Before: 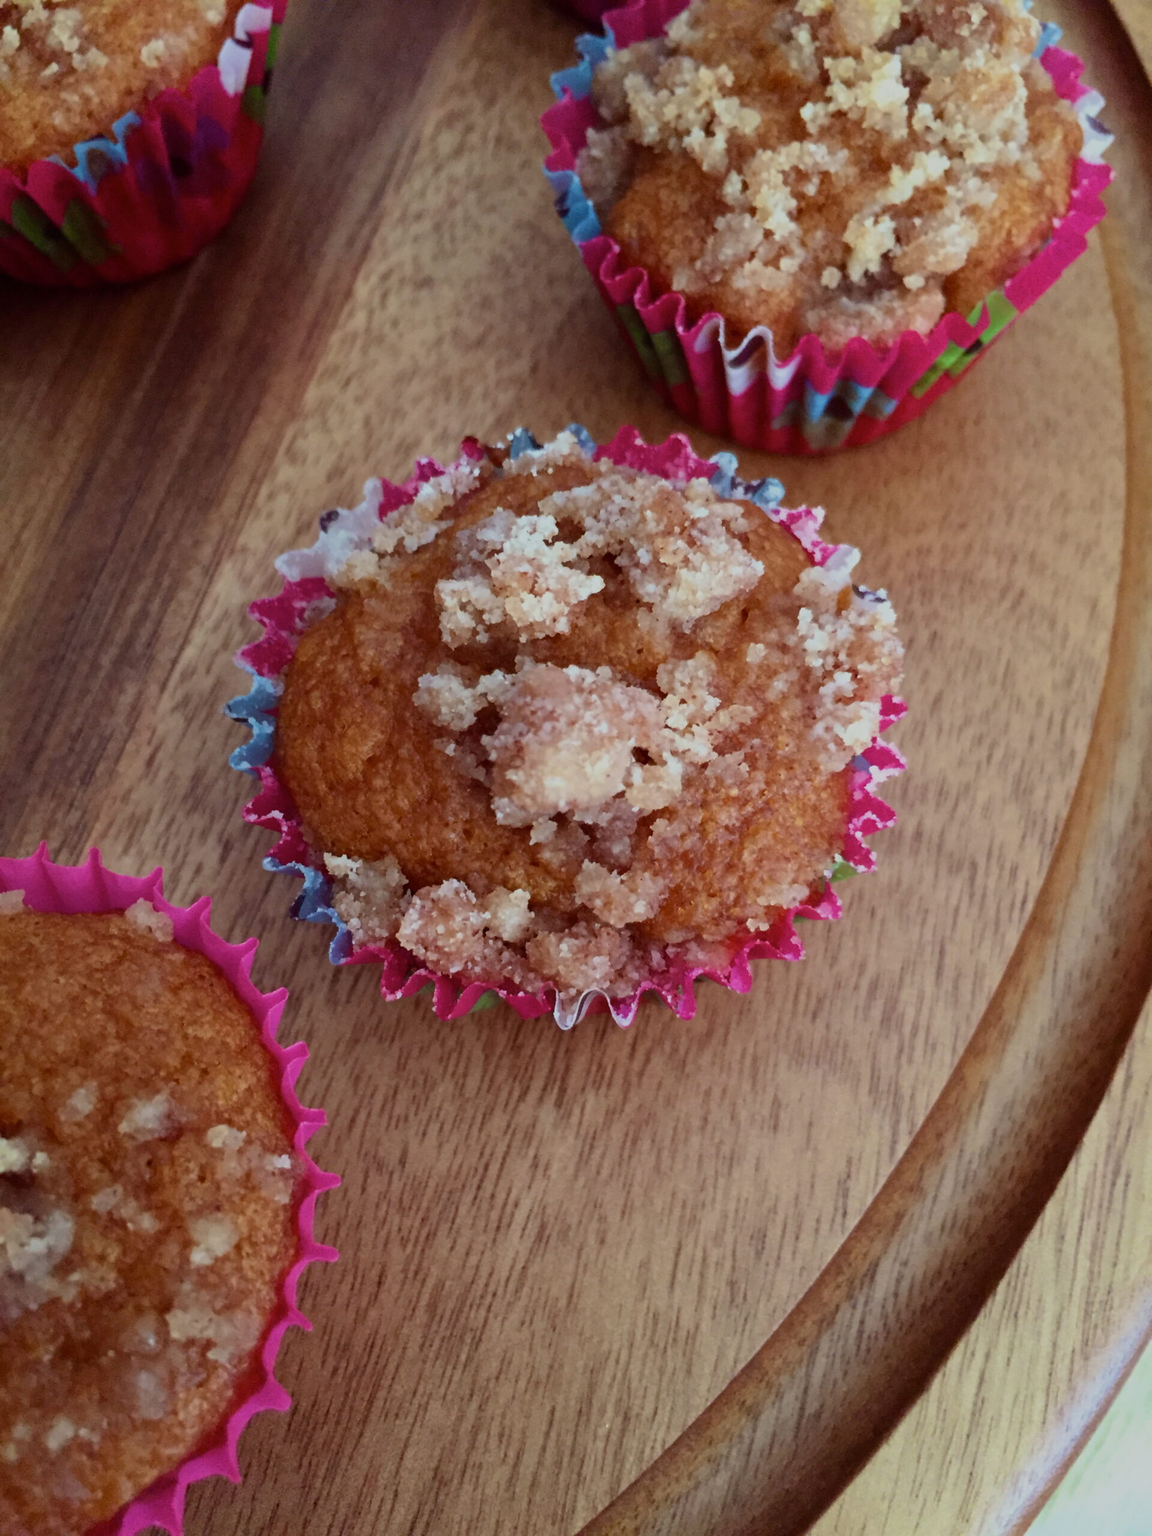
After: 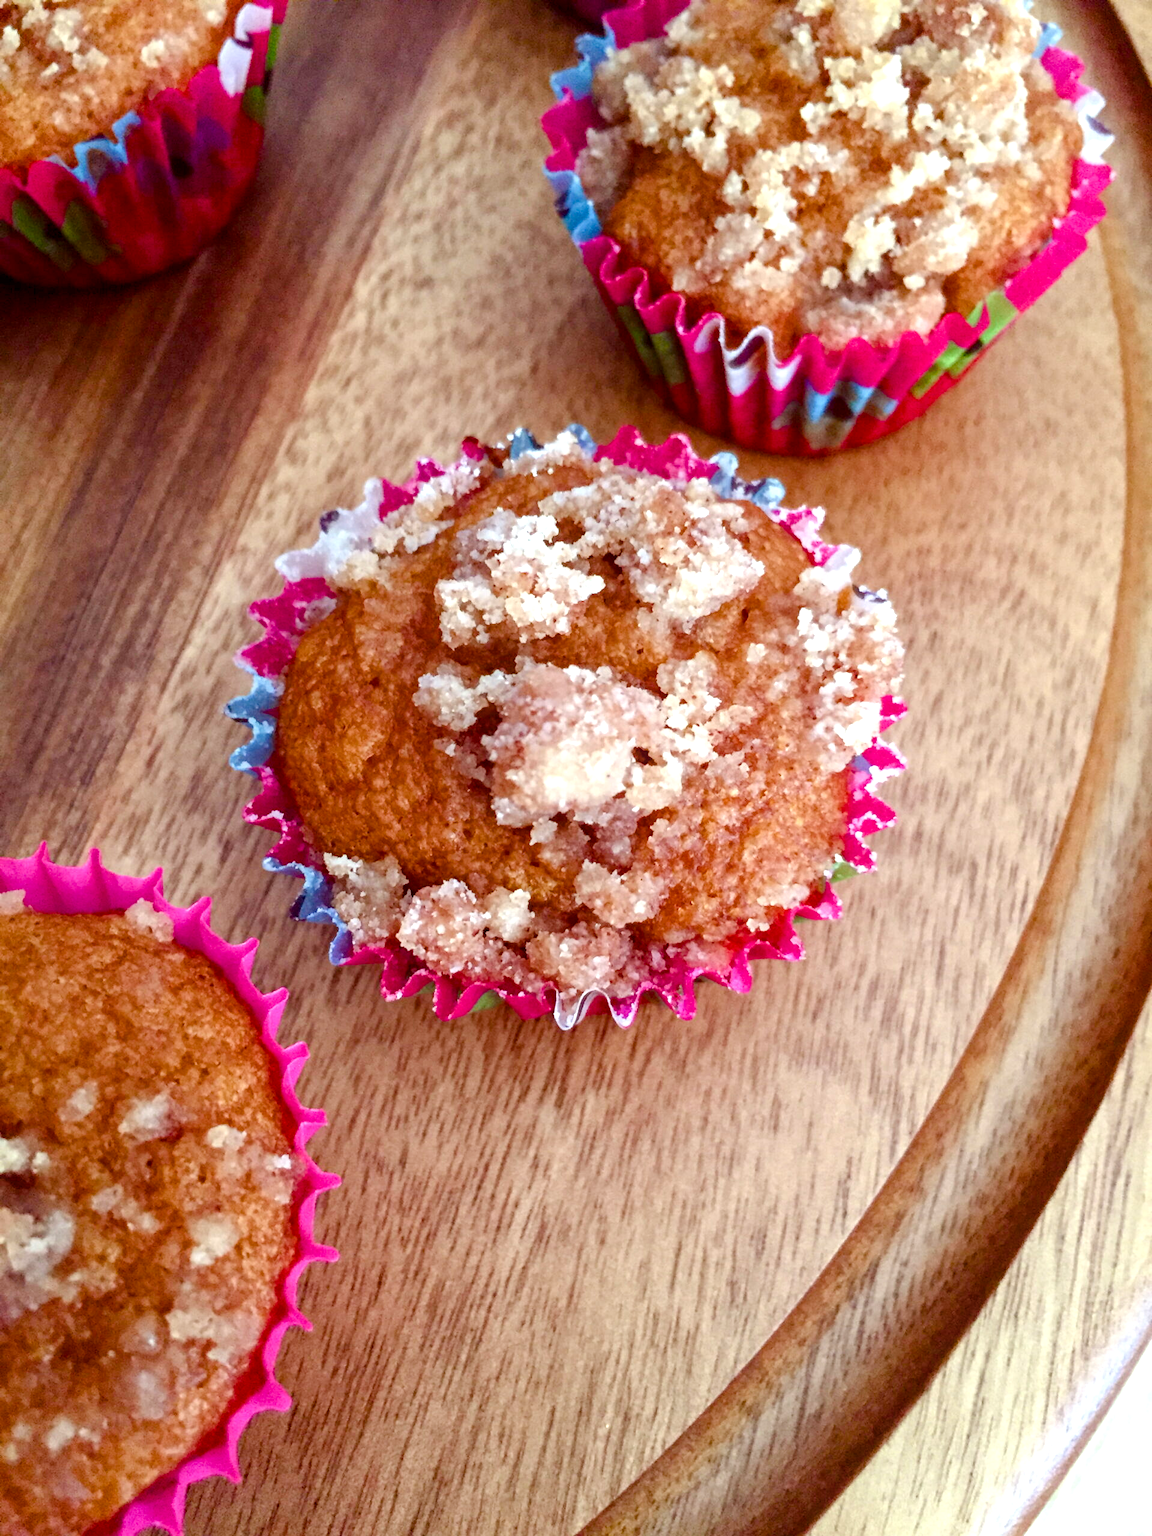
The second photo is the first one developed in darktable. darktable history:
color balance rgb: perceptual saturation grading › global saturation 20%, perceptual saturation grading › highlights -50%, perceptual saturation grading › shadows 30%, perceptual brilliance grading › global brilliance 10%, perceptual brilliance grading › shadows 15%
local contrast: on, module defaults
exposure: exposure 0.6 EV, compensate highlight preservation false
